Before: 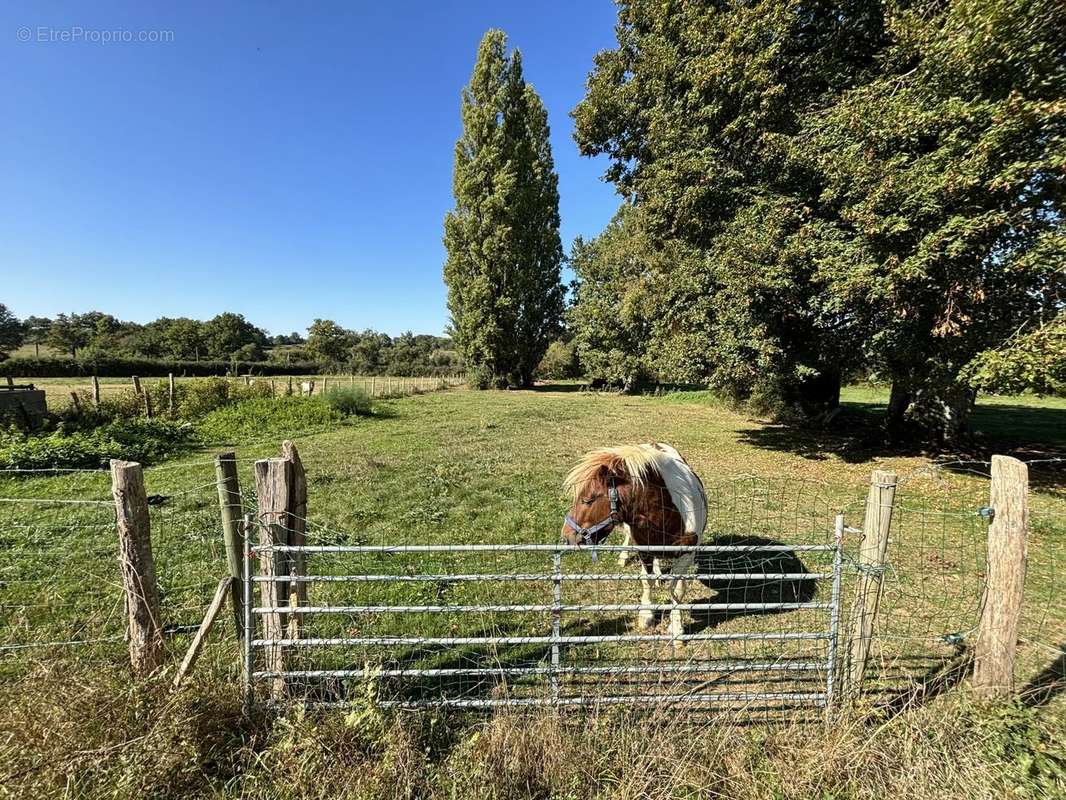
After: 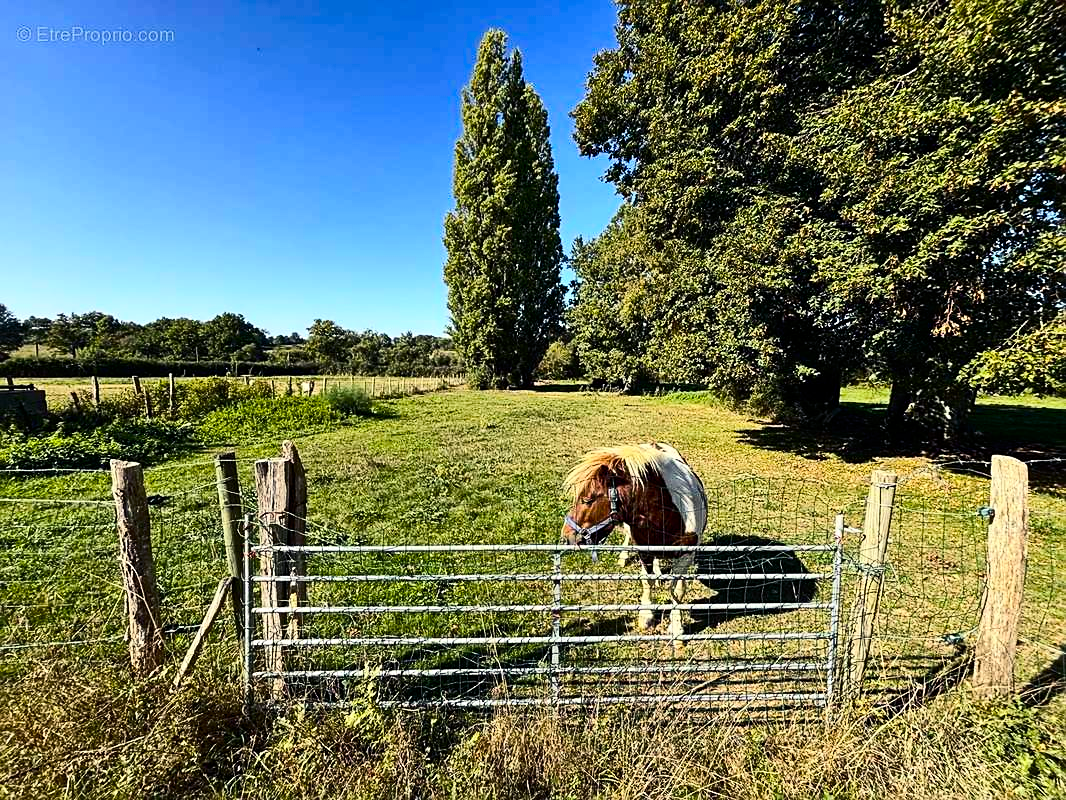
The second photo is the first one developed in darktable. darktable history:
sharpen: radius 1.821, amount 0.405, threshold 1.697
contrast brightness saturation: contrast 0.276
color balance rgb: shadows lift › luminance -21.29%, shadows lift › chroma 6.7%, shadows lift › hue 269.76°, linear chroma grading › global chroma 8.708%, perceptual saturation grading › global saturation 29.385%
